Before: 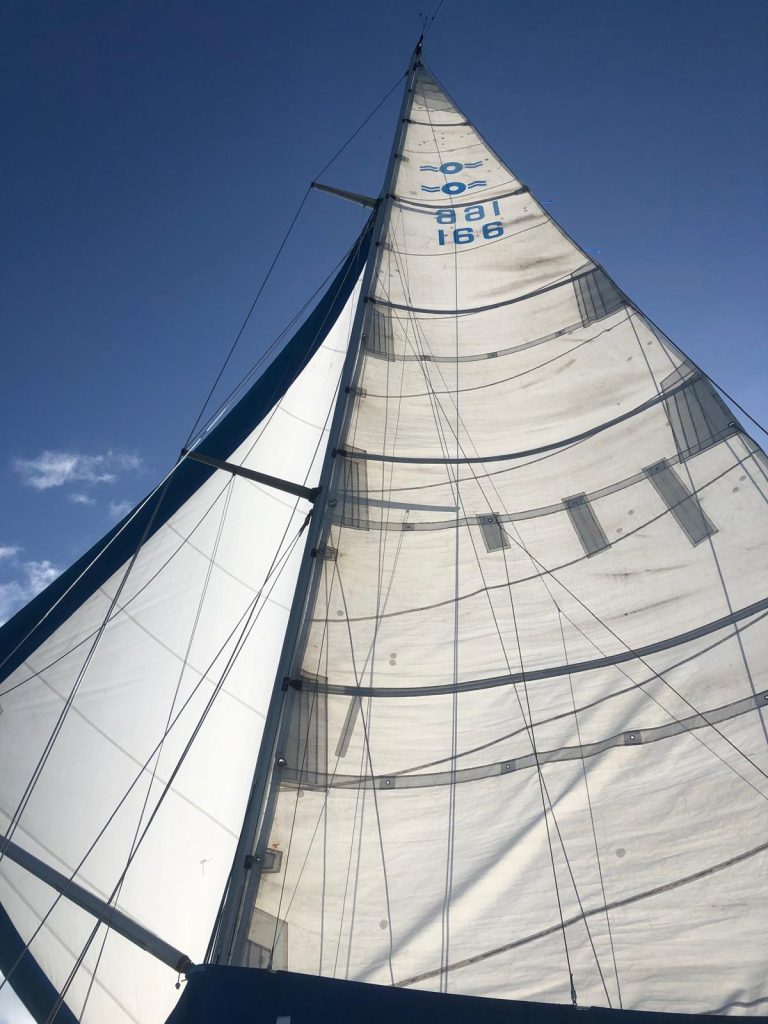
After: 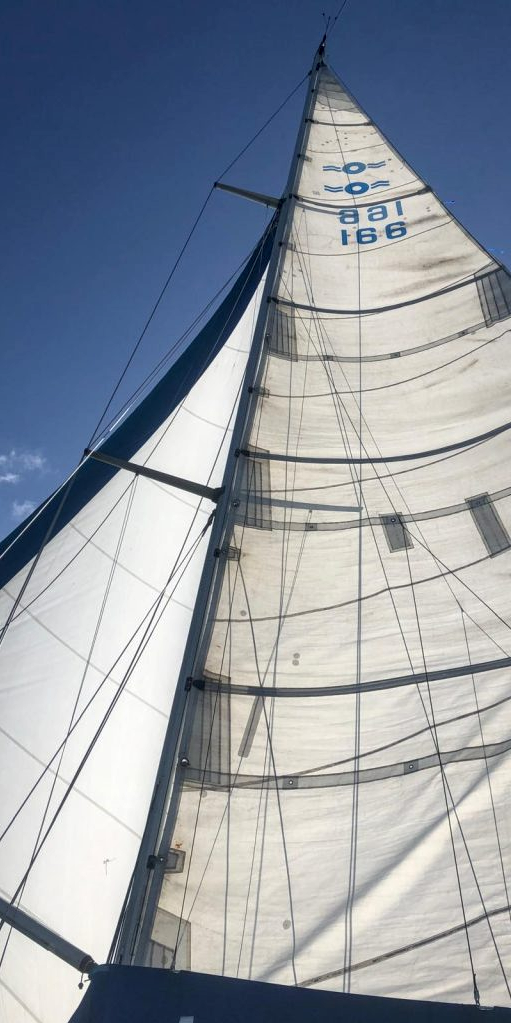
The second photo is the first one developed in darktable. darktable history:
crop and rotate: left 12.673%, right 20.66%
local contrast: detail 130%
tone equalizer: -7 EV 0.13 EV, smoothing diameter 25%, edges refinement/feathering 10, preserve details guided filter
